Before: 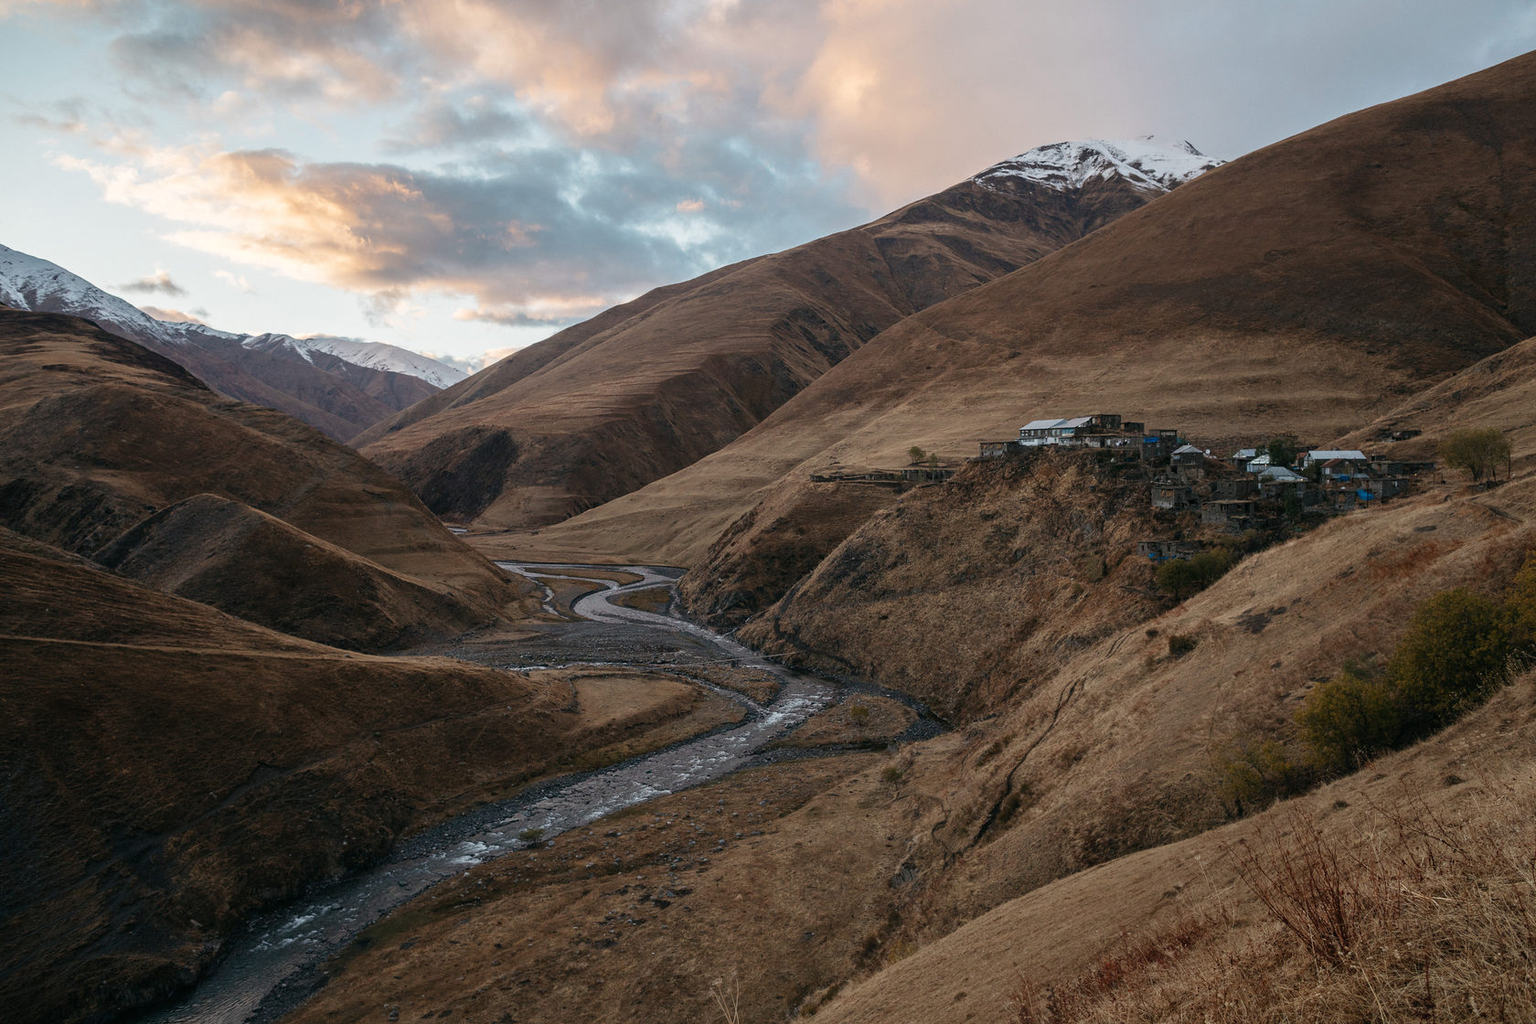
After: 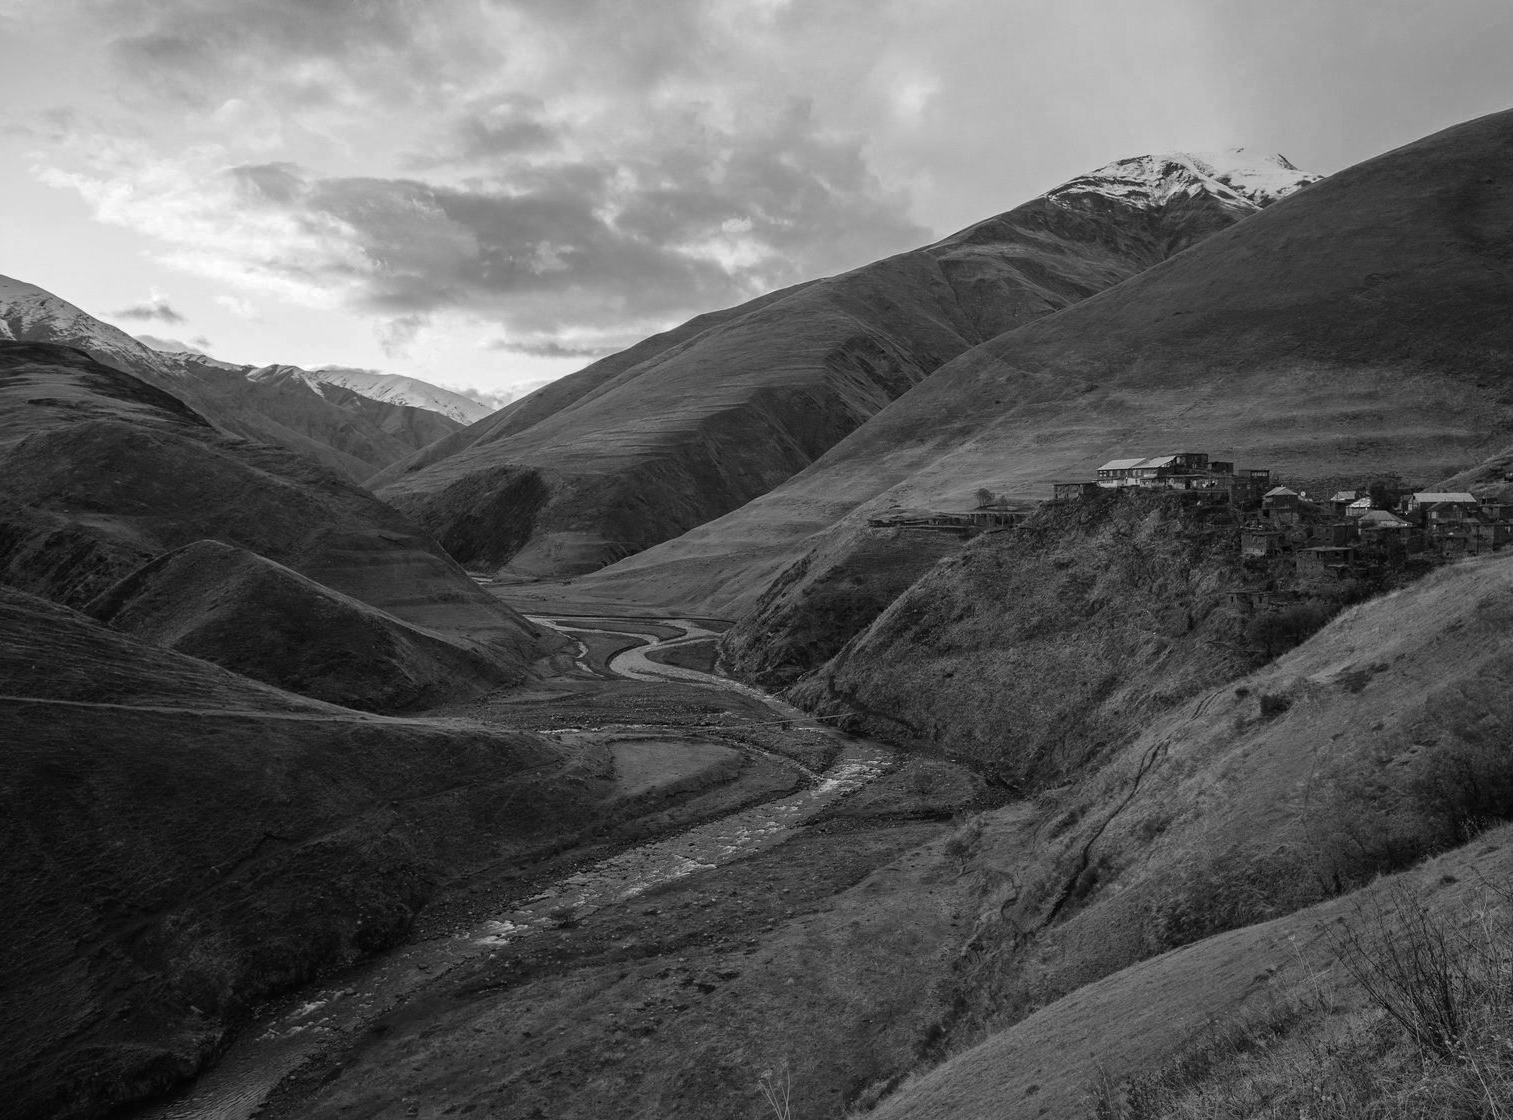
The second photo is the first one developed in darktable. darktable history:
crop and rotate: left 1.088%, right 8.807%
color zones: curves: ch0 [(0.002, 0.593) (0.143, 0.417) (0.285, 0.541) (0.455, 0.289) (0.608, 0.327) (0.727, 0.283) (0.869, 0.571) (1, 0.603)]; ch1 [(0, 0) (0.143, 0) (0.286, 0) (0.429, 0) (0.571, 0) (0.714, 0) (0.857, 0)]
